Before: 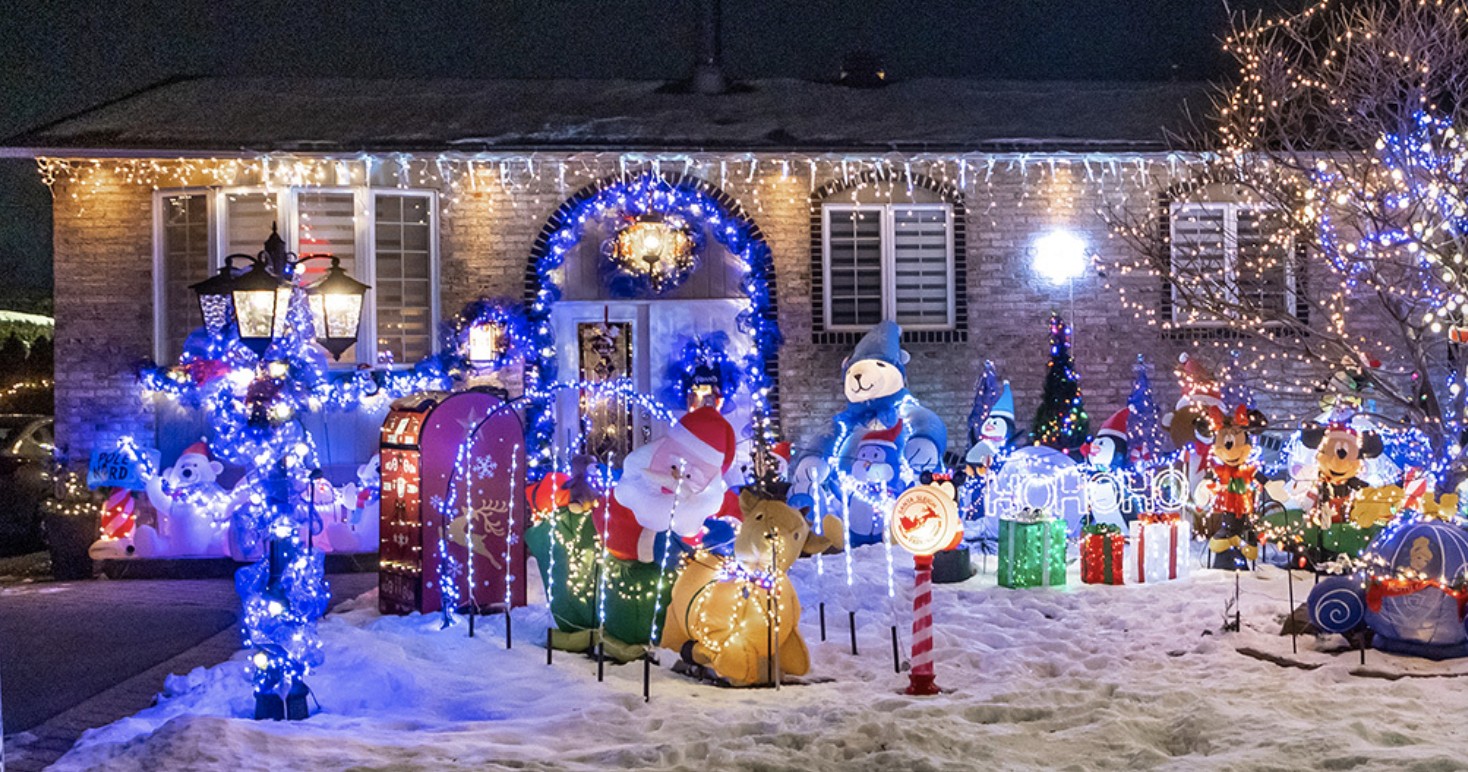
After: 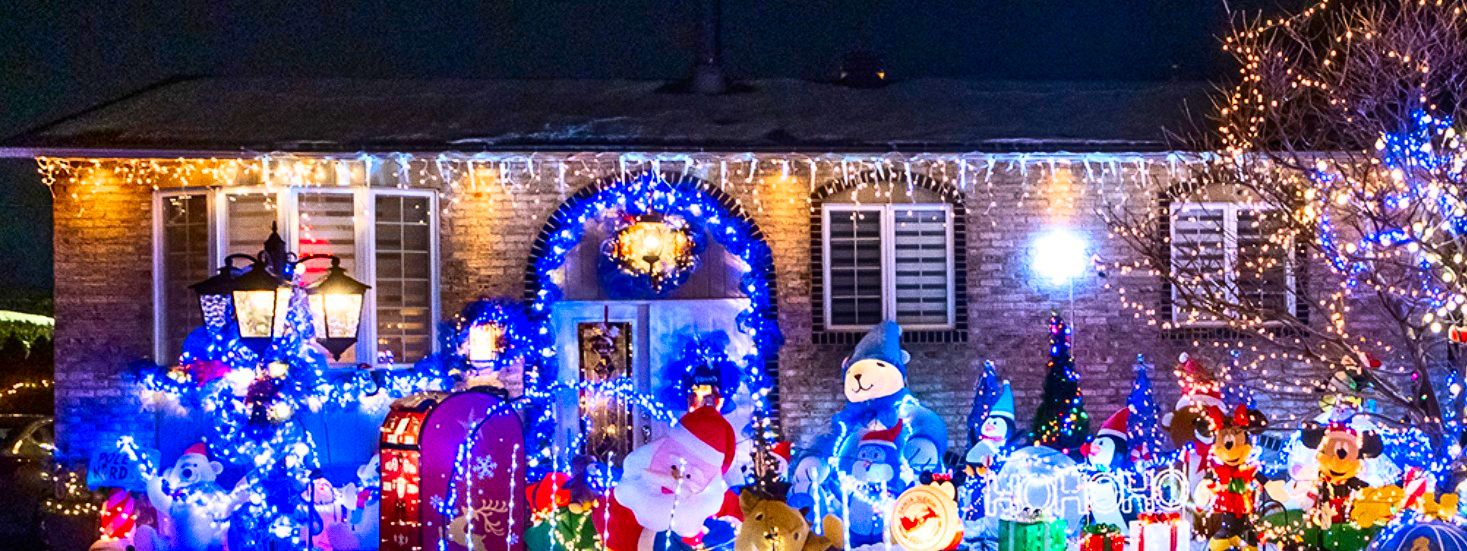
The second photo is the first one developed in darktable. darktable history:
grain: coarseness 7.08 ISO, strength 21.67%, mid-tones bias 59.58%
crop: bottom 28.576%
contrast brightness saturation: contrast 0.26, brightness 0.02, saturation 0.87
